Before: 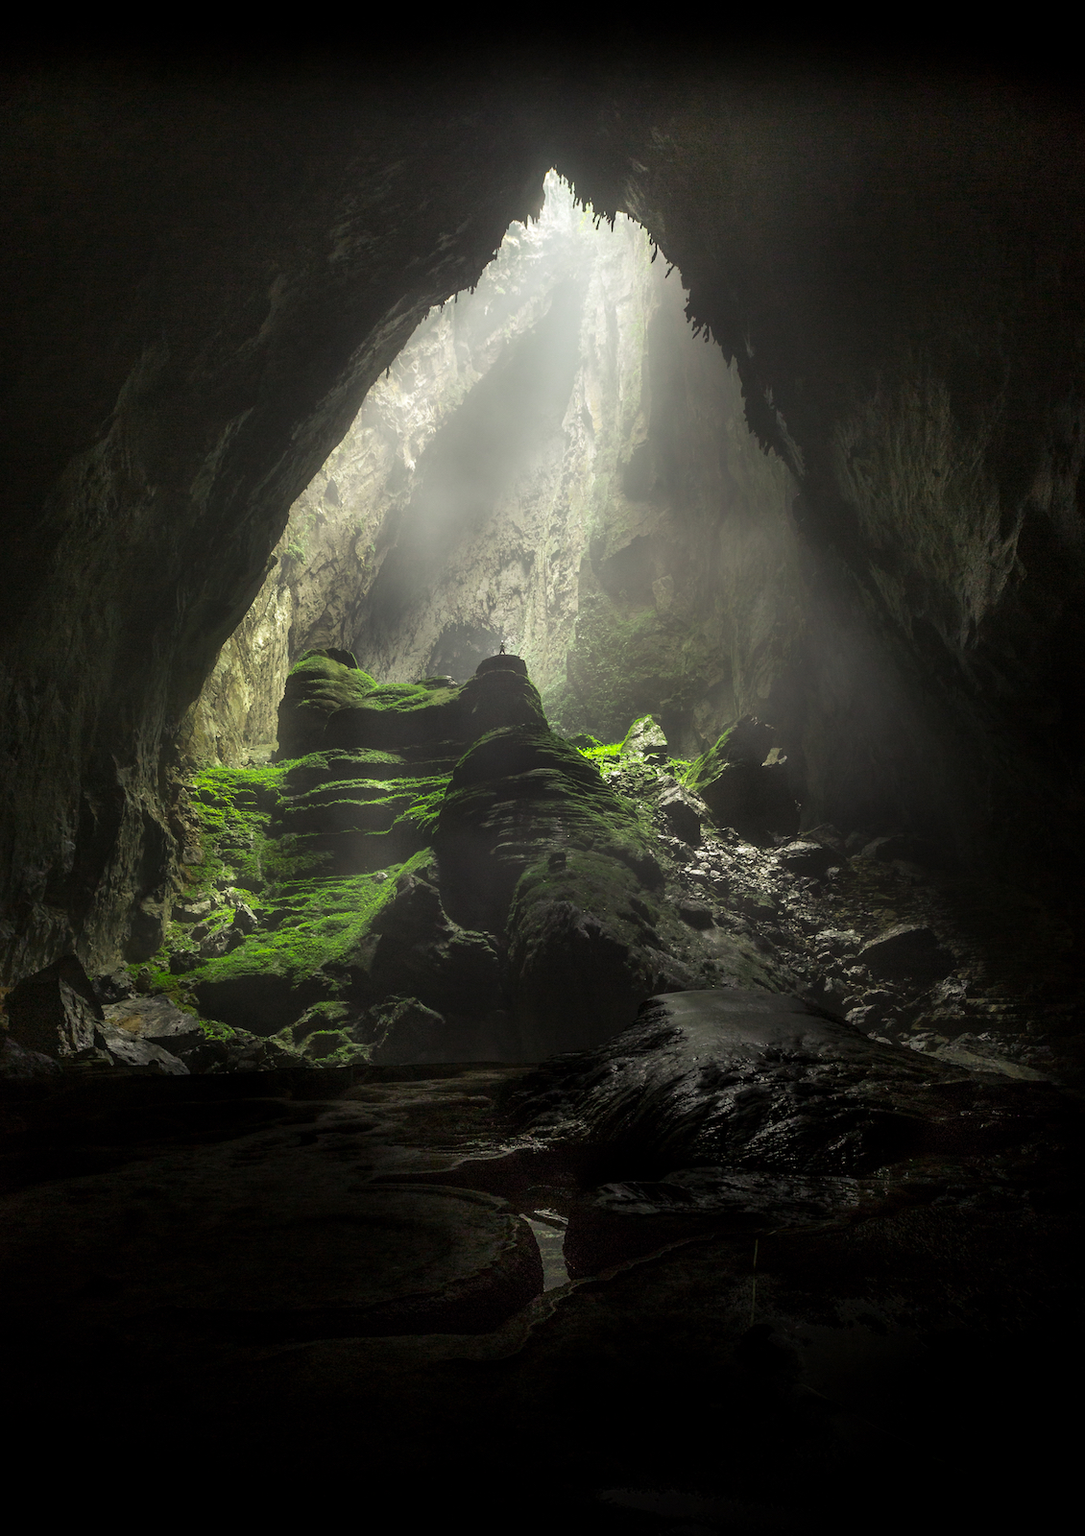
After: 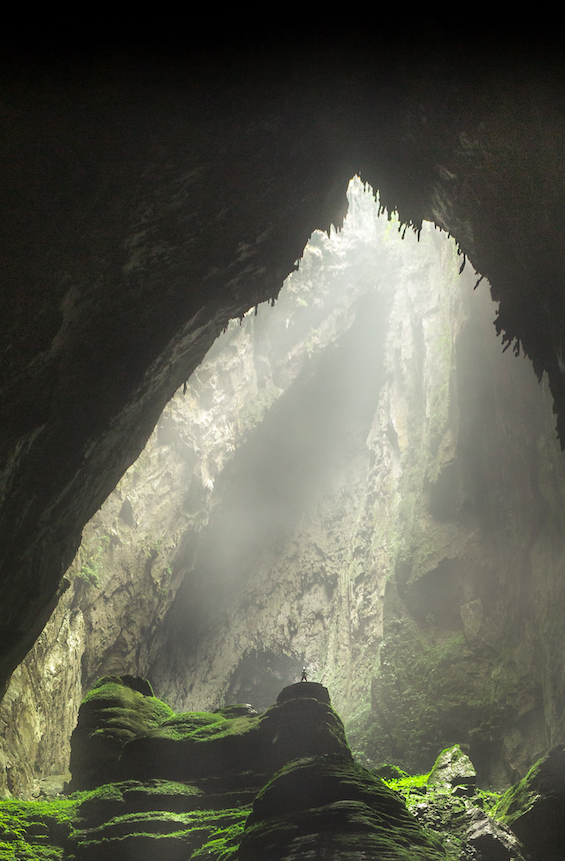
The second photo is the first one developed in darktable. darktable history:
crop: left 19.441%, right 30.511%, bottom 46.161%
